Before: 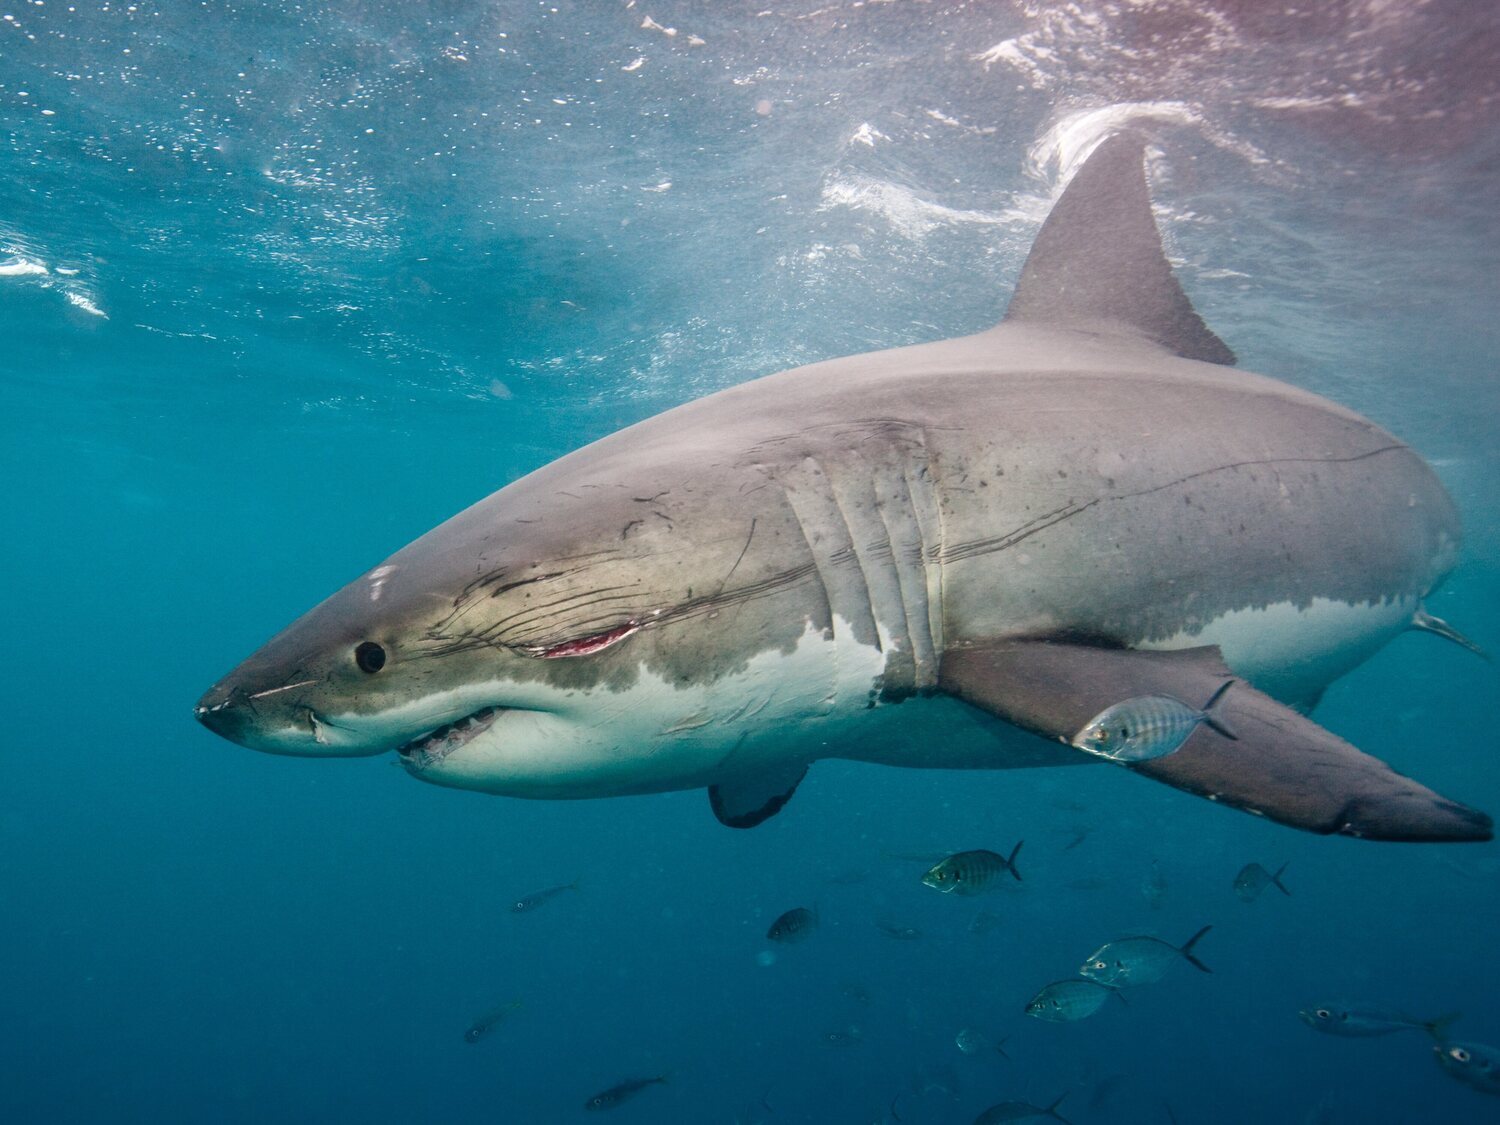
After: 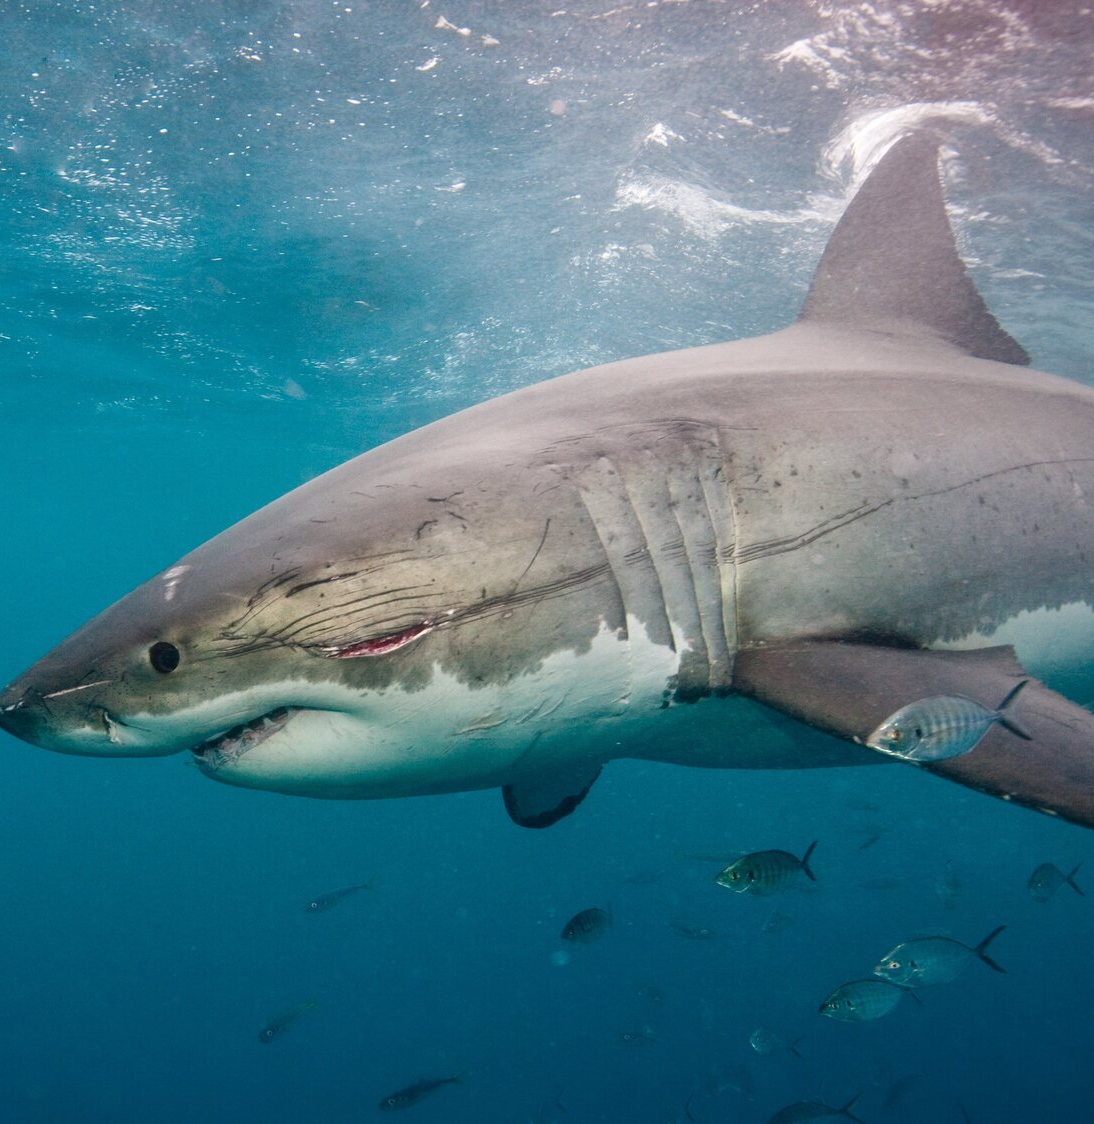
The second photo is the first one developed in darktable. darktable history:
crop: left 13.793%, top 0%, right 13.24%
